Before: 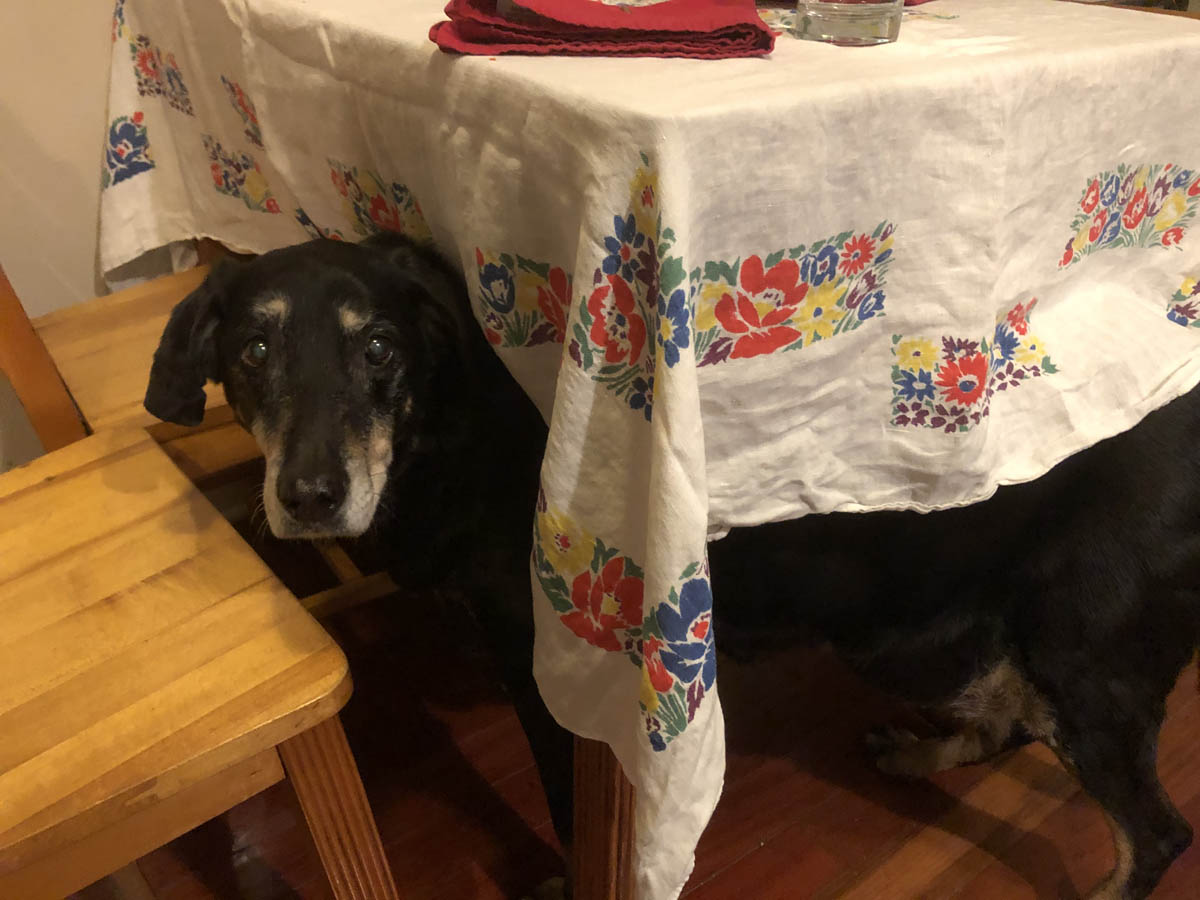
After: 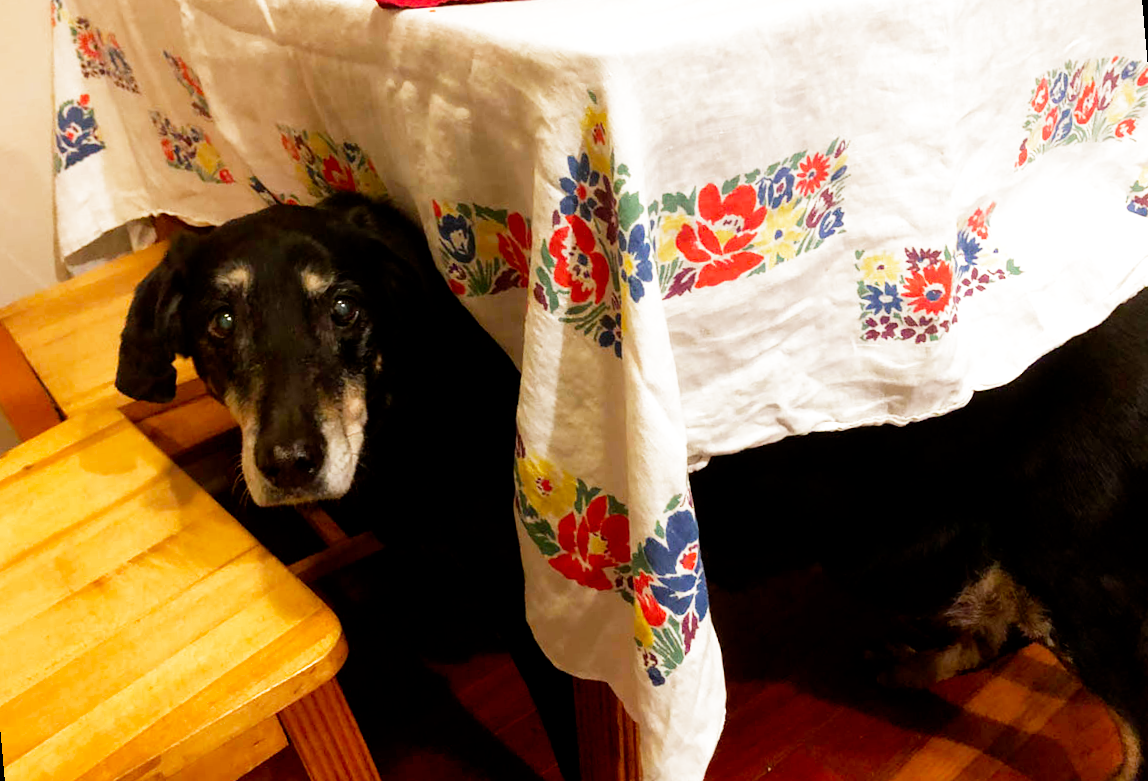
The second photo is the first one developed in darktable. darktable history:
filmic rgb: middle gray luminance 10%, black relative exposure -8.61 EV, white relative exposure 3.3 EV, threshold 6 EV, target black luminance 0%, hardness 5.2, latitude 44.69%, contrast 1.302, highlights saturation mix 5%, shadows ↔ highlights balance 24.64%, add noise in highlights 0, preserve chrominance no, color science v3 (2019), use custom middle-gray values true, iterations of high-quality reconstruction 0, contrast in highlights soft, enable highlight reconstruction true
rotate and perspective: rotation -5°, crop left 0.05, crop right 0.952, crop top 0.11, crop bottom 0.89
